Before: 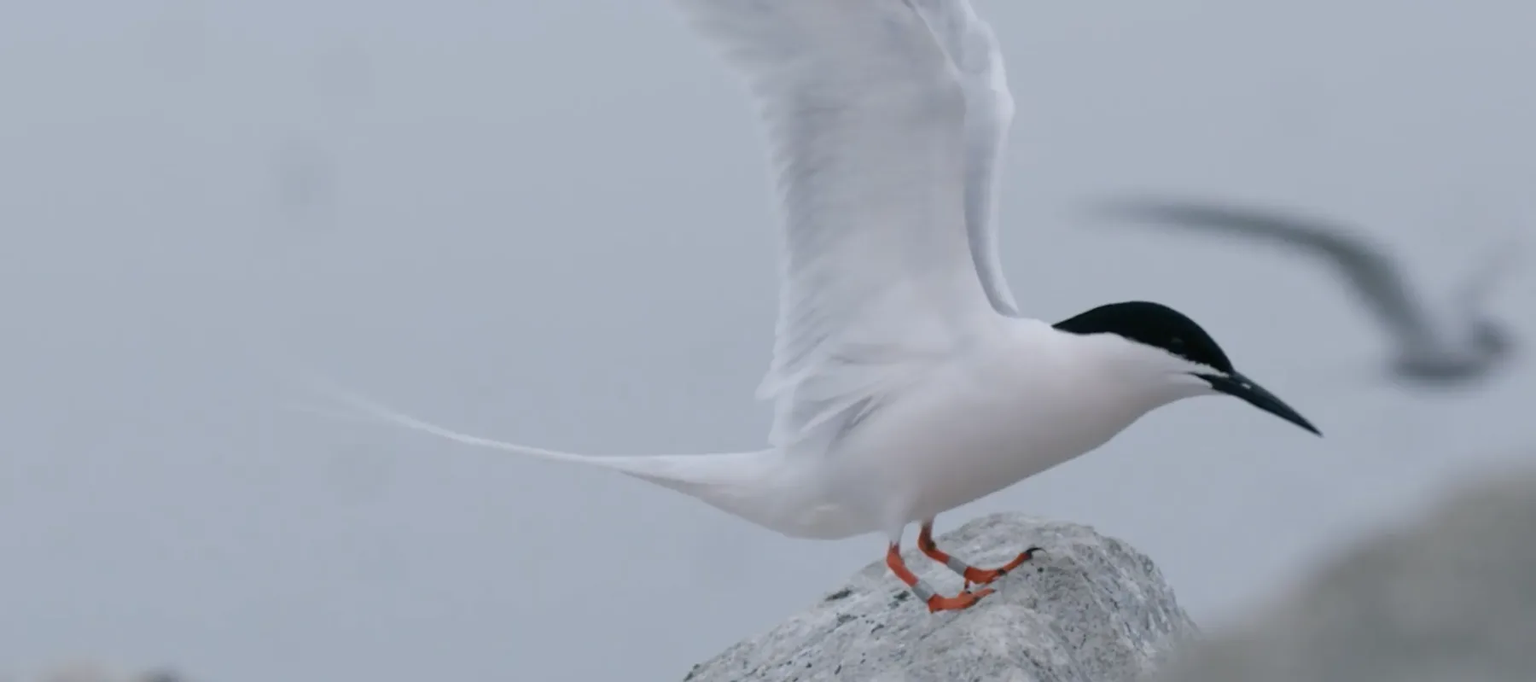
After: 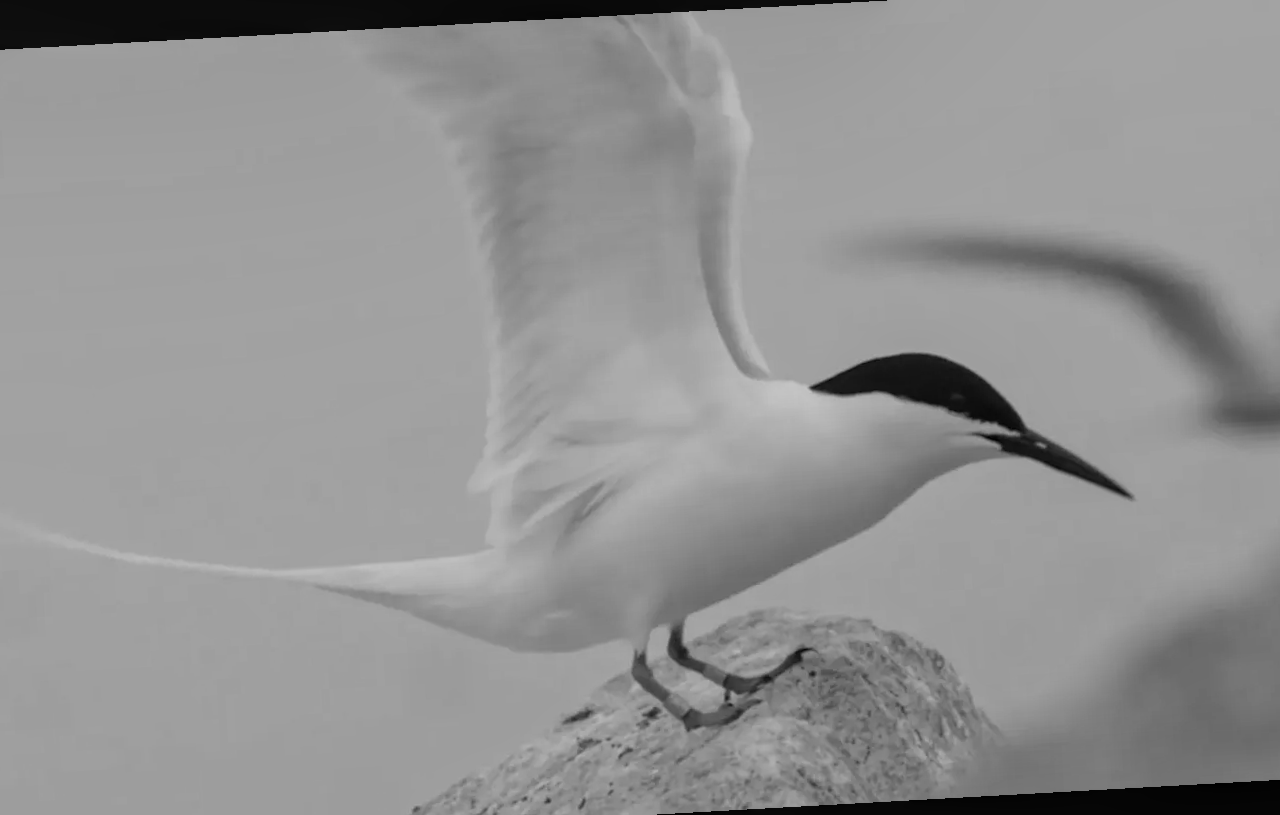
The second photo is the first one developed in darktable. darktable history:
white balance: red 1.066, blue 1.119
crop and rotate: left 24.034%, top 2.838%, right 6.406%, bottom 6.299%
exposure: exposure 0.2 EV, compensate highlight preservation false
rotate and perspective: rotation -3.18°, automatic cropping off
local contrast: on, module defaults
monochrome: a 26.22, b 42.67, size 0.8
